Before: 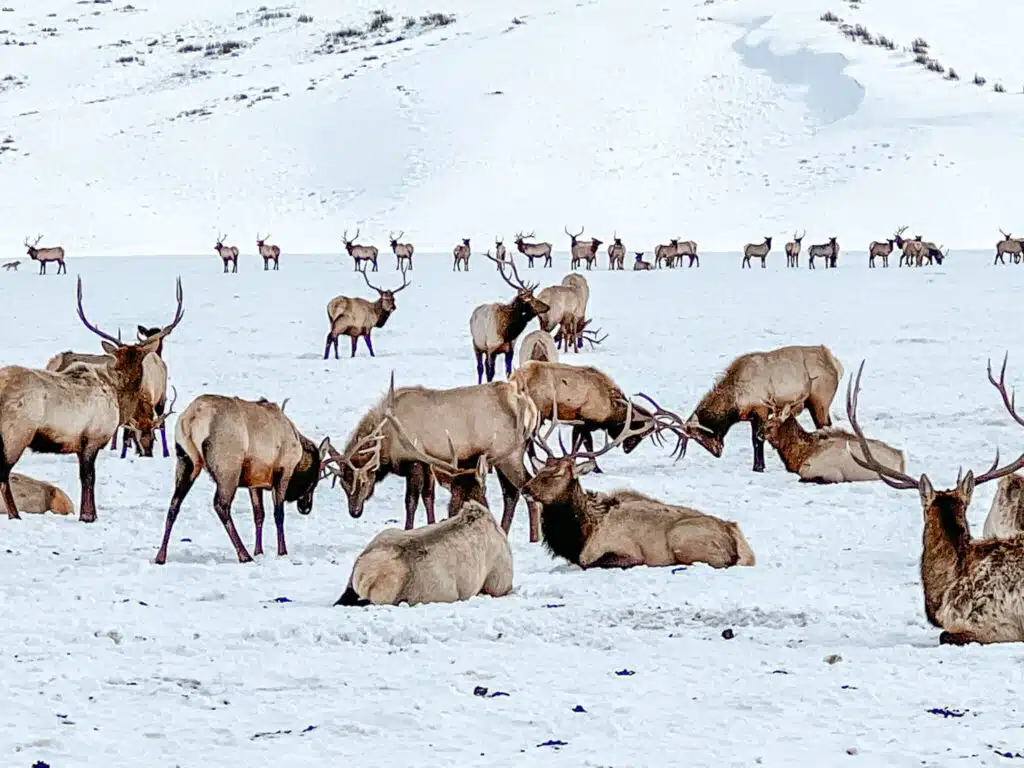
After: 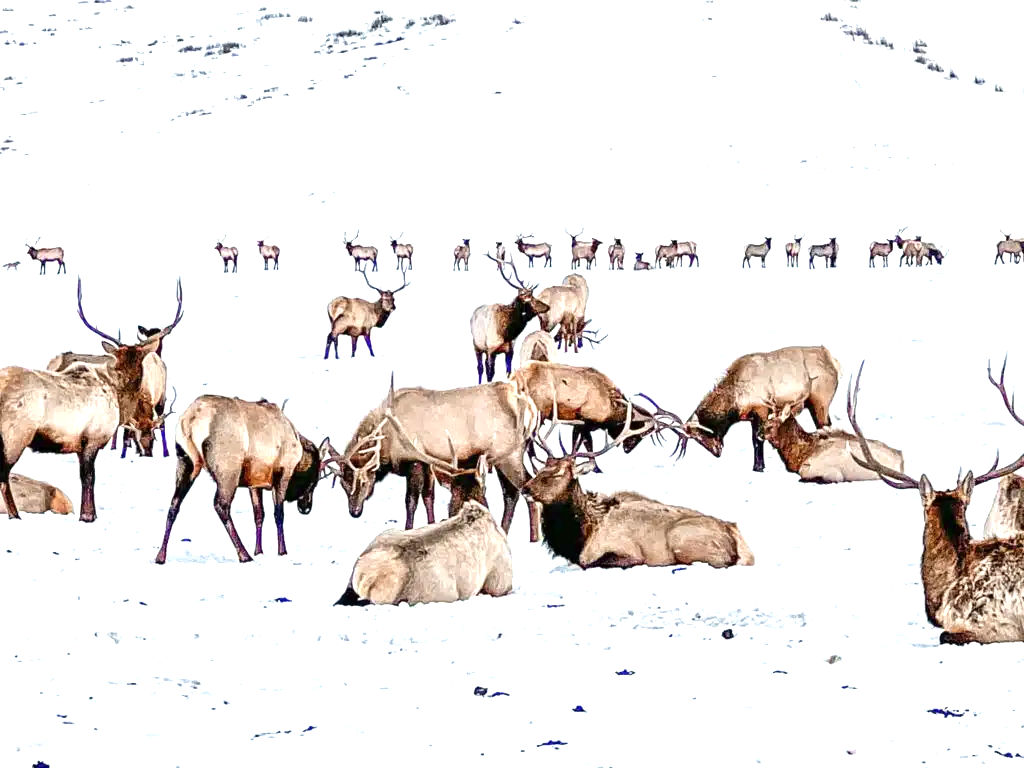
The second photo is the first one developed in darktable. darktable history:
color zones: curves: ch2 [(0, 0.5) (0.143, 0.5) (0.286, 0.416) (0.429, 0.5) (0.571, 0.5) (0.714, 0.5) (0.857, 0.5) (1, 0.5)]
exposure: exposure 1 EV, compensate highlight preservation false
